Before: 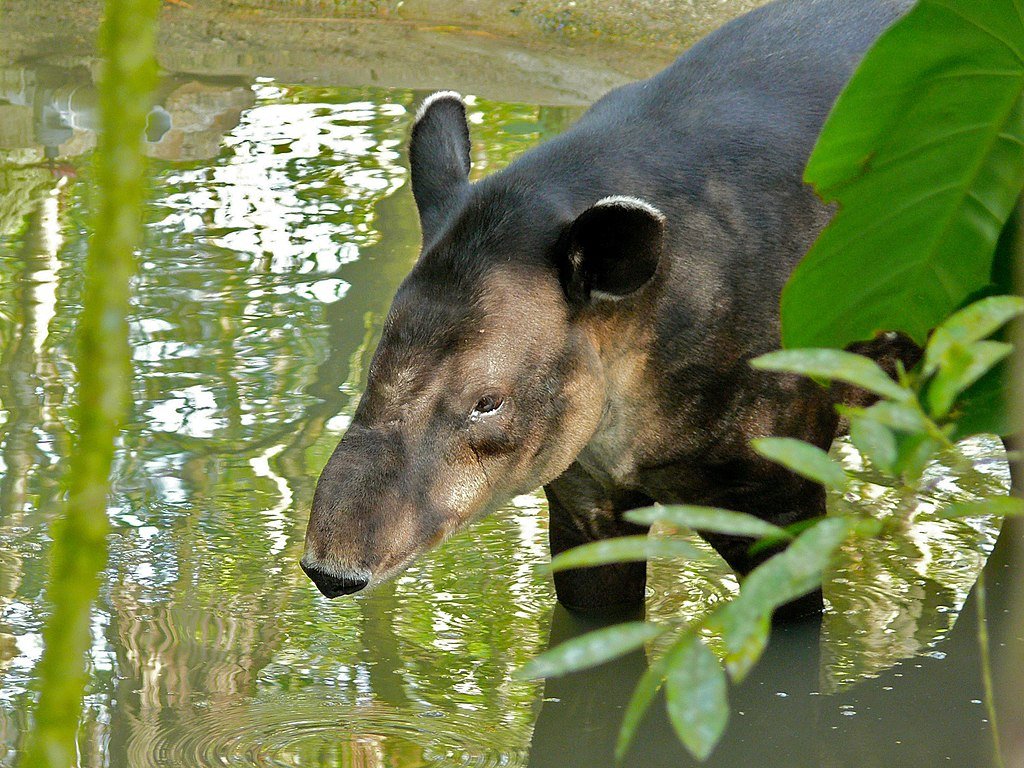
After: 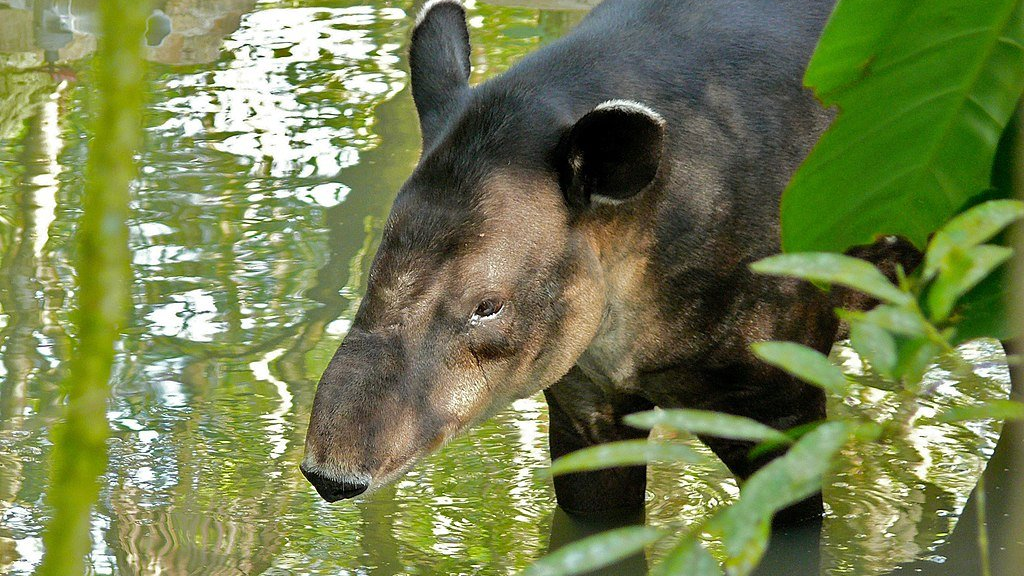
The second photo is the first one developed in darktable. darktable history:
crop and rotate: top 12.5%, bottom 12.5%
